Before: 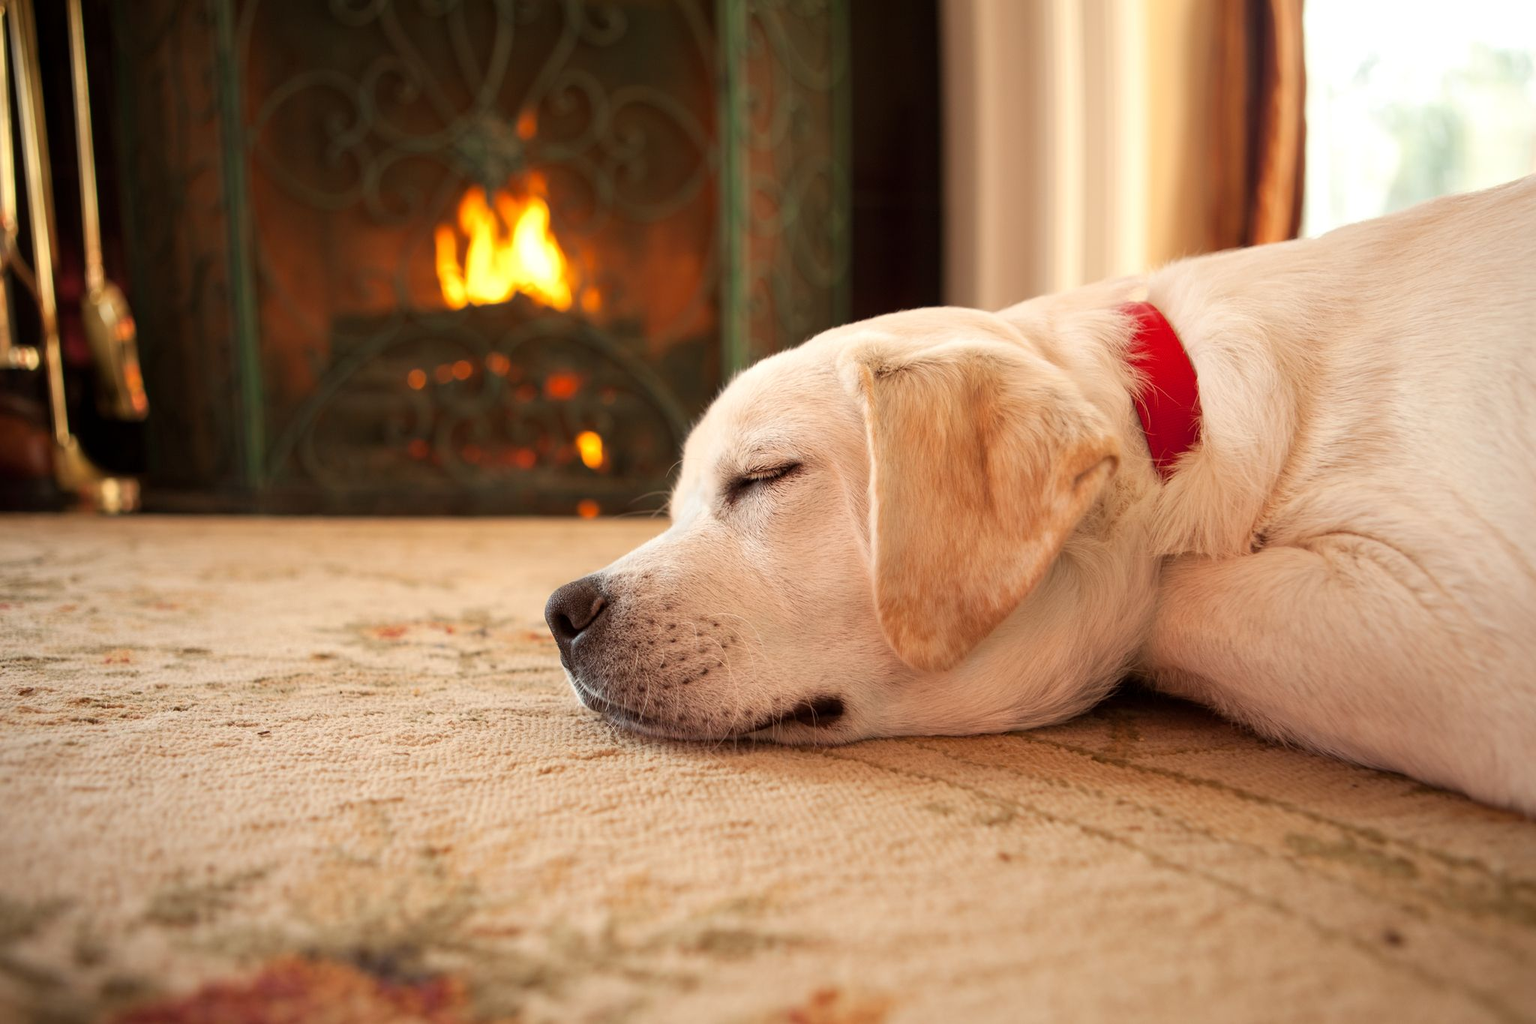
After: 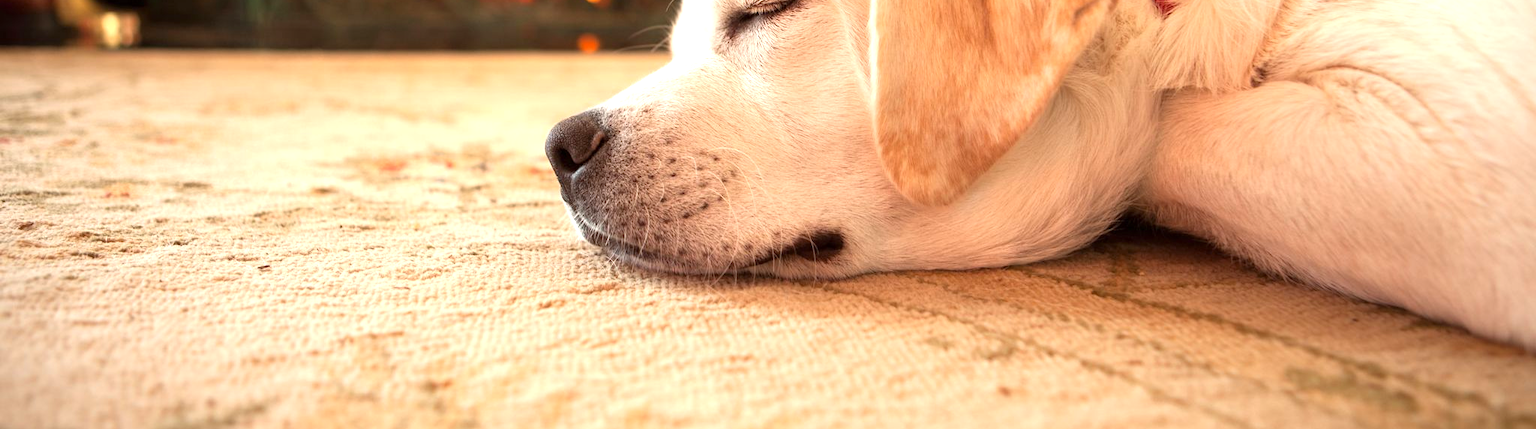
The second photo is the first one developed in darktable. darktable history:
exposure: exposure 0.781 EV, compensate highlight preservation false
crop: top 45.551%, bottom 12.262%
